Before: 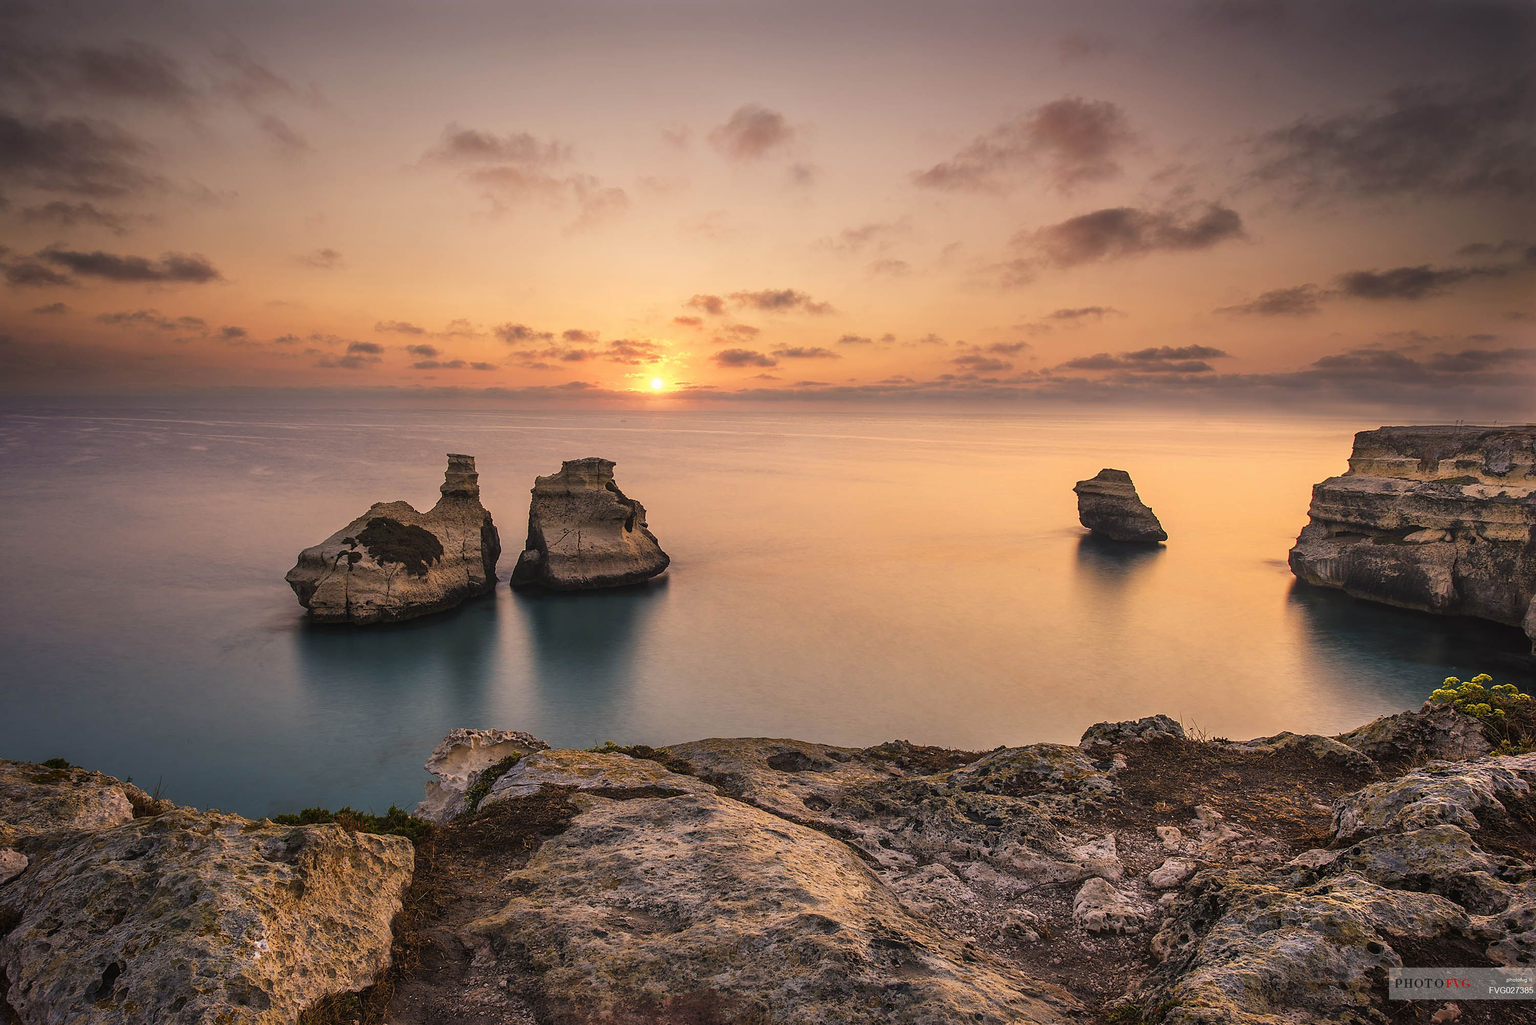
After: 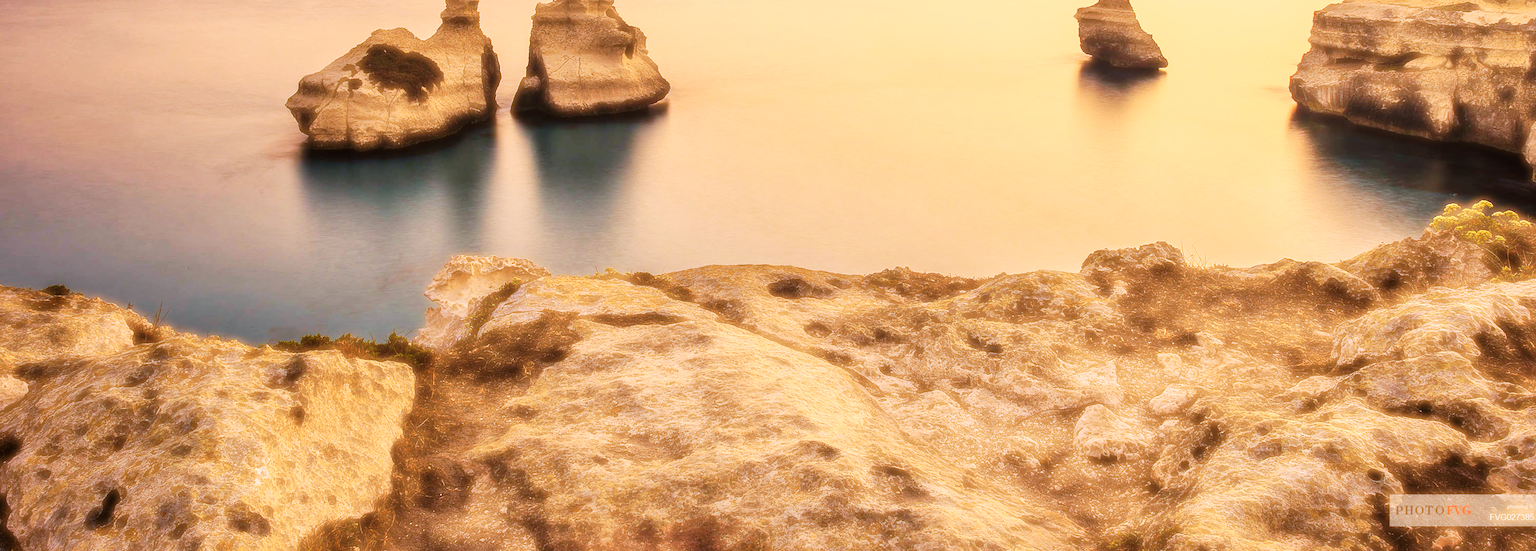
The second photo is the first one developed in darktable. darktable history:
tone equalizer: -8 EV 0.25 EV, -7 EV 0.417 EV, -6 EV 0.417 EV, -5 EV 0.25 EV, -3 EV -0.25 EV, -2 EV -0.417 EV, -1 EV -0.417 EV, +0 EV -0.25 EV, edges refinement/feathering 500, mask exposure compensation -1.57 EV, preserve details guided filter
crop and rotate: top 46.237%
haze removal: strength -0.9, distance 0.225, compatibility mode true, adaptive false
base curve: curves: ch0 [(0, 0) (0.007, 0.004) (0.027, 0.03) (0.046, 0.07) (0.207, 0.54) (0.442, 0.872) (0.673, 0.972) (1, 1)], preserve colors none
